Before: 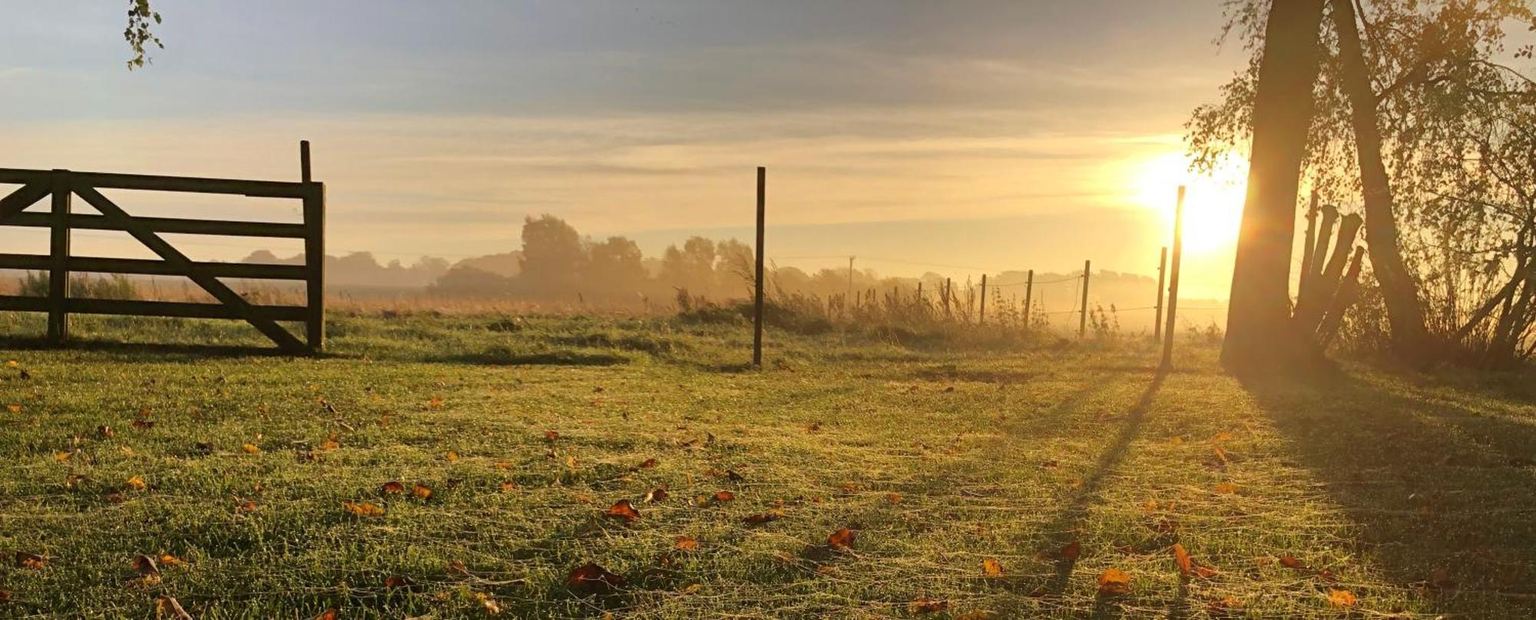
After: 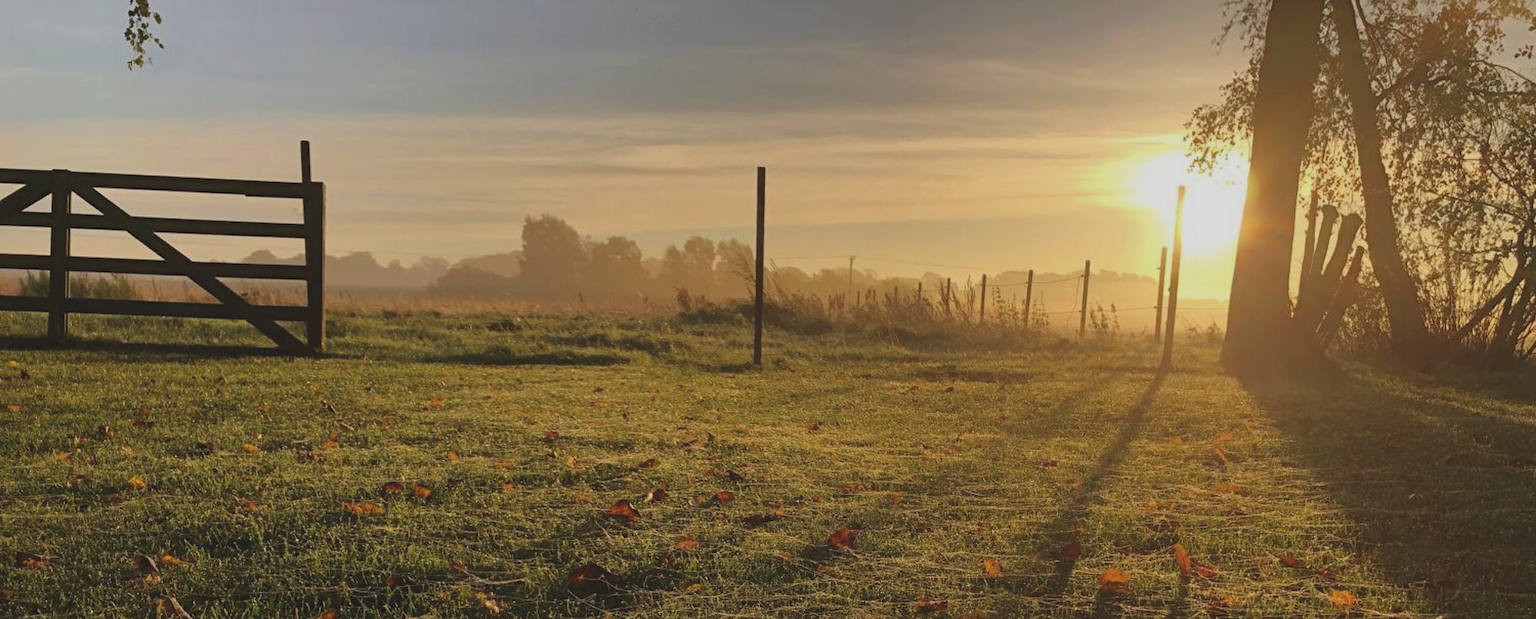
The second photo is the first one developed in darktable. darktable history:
exposure: black level correction -0.015, exposure -0.509 EV, compensate highlight preservation false
